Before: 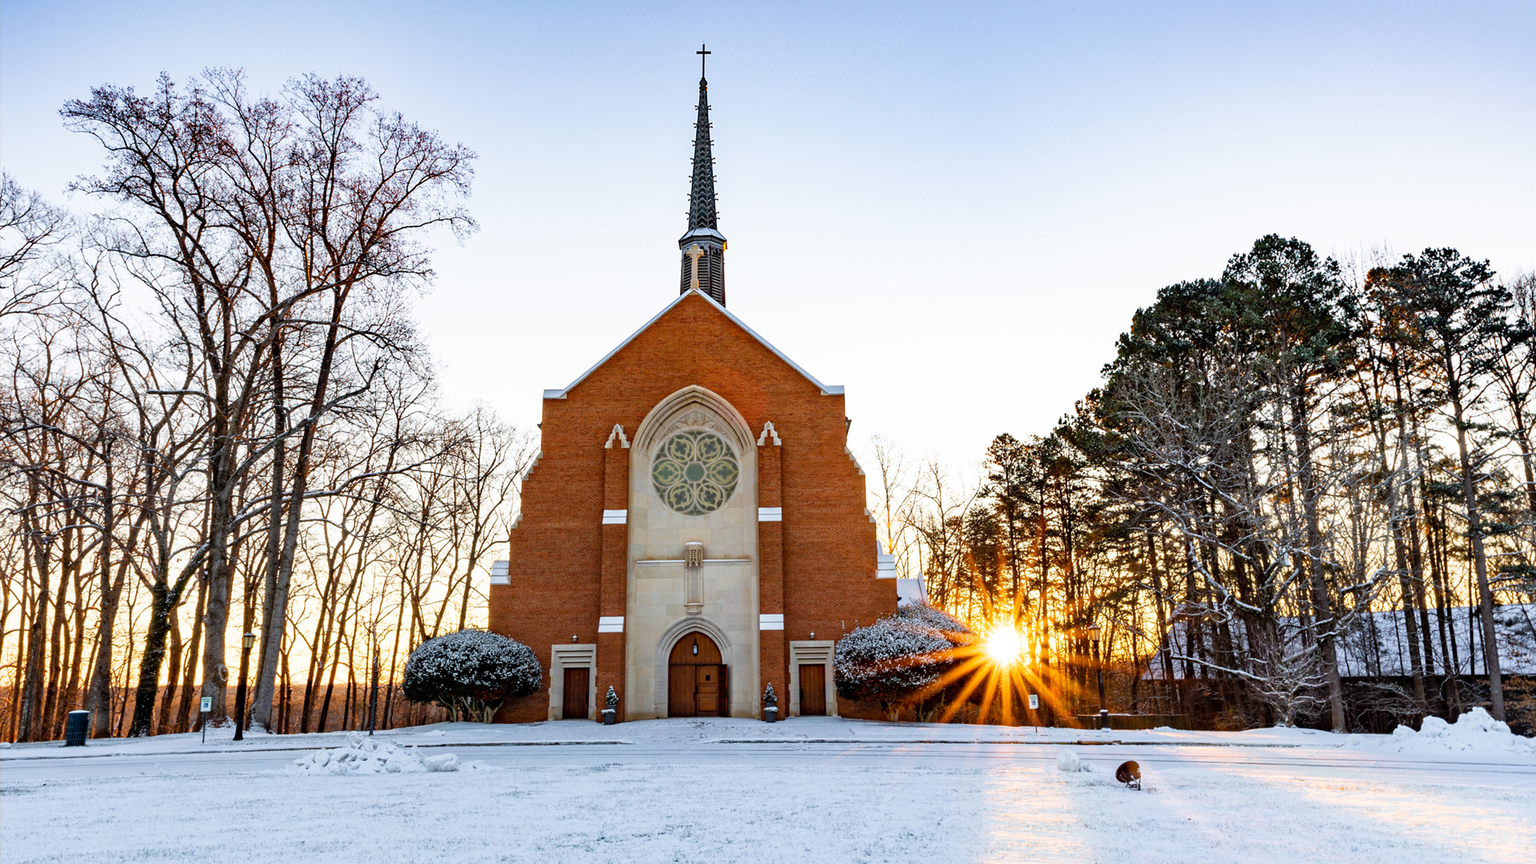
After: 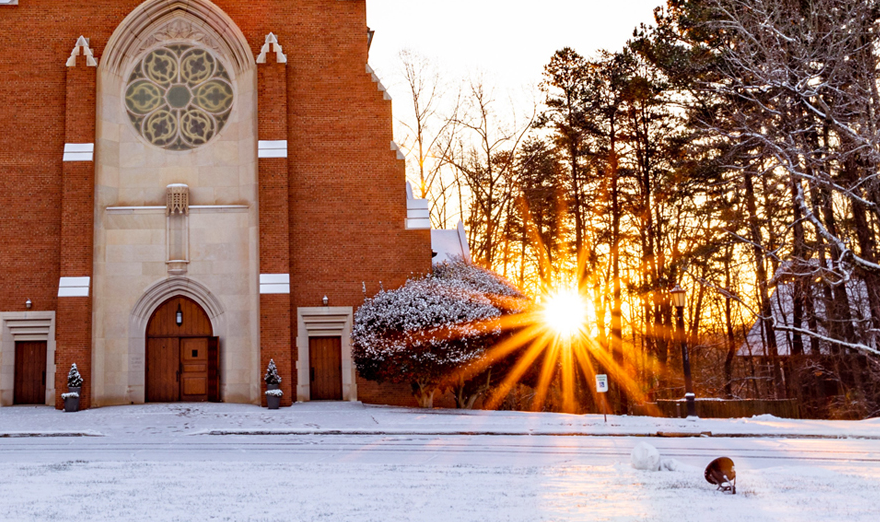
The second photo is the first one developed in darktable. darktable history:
rgb levels: mode RGB, independent channels, levels [[0, 0.474, 1], [0, 0.5, 1], [0, 0.5, 1]]
crop: left 35.976%, top 45.819%, right 18.162%, bottom 5.807%
